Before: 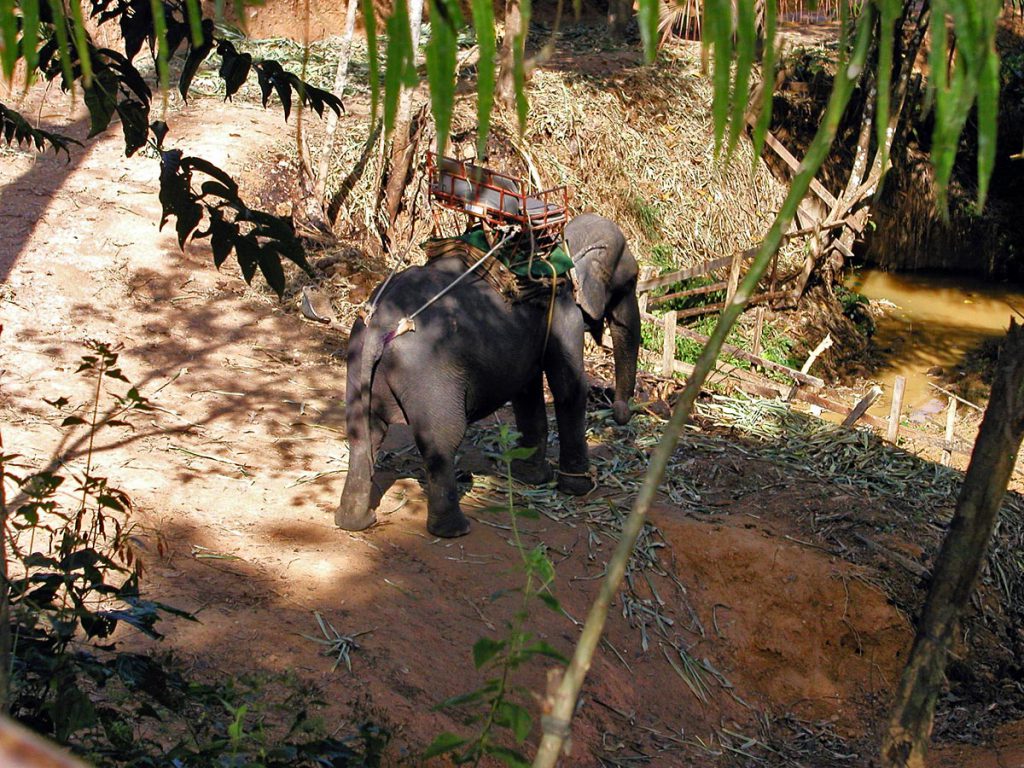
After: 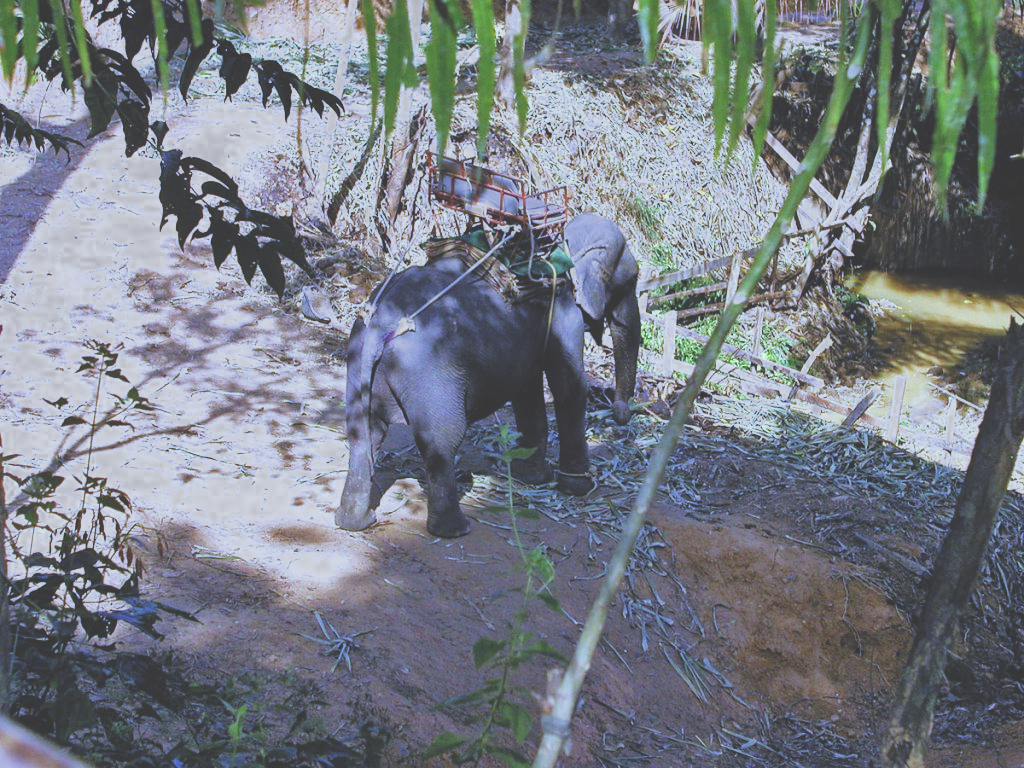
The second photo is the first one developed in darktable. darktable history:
white balance: red 0.766, blue 1.537
exposure: black level correction -0.036, exposure -0.497 EV, compensate highlight preservation false
filmic rgb: middle gray luminance 9.23%, black relative exposure -10.55 EV, white relative exposure 3.45 EV, threshold 6 EV, target black luminance 0%, hardness 5.98, latitude 59.69%, contrast 1.087, highlights saturation mix 5%, shadows ↔ highlights balance 29.23%, add noise in highlights 0, color science v3 (2019), use custom middle-gray values true, iterations of high-quality reconstruction 0, contrast in highlights soft, enable highlight reconstruction true
